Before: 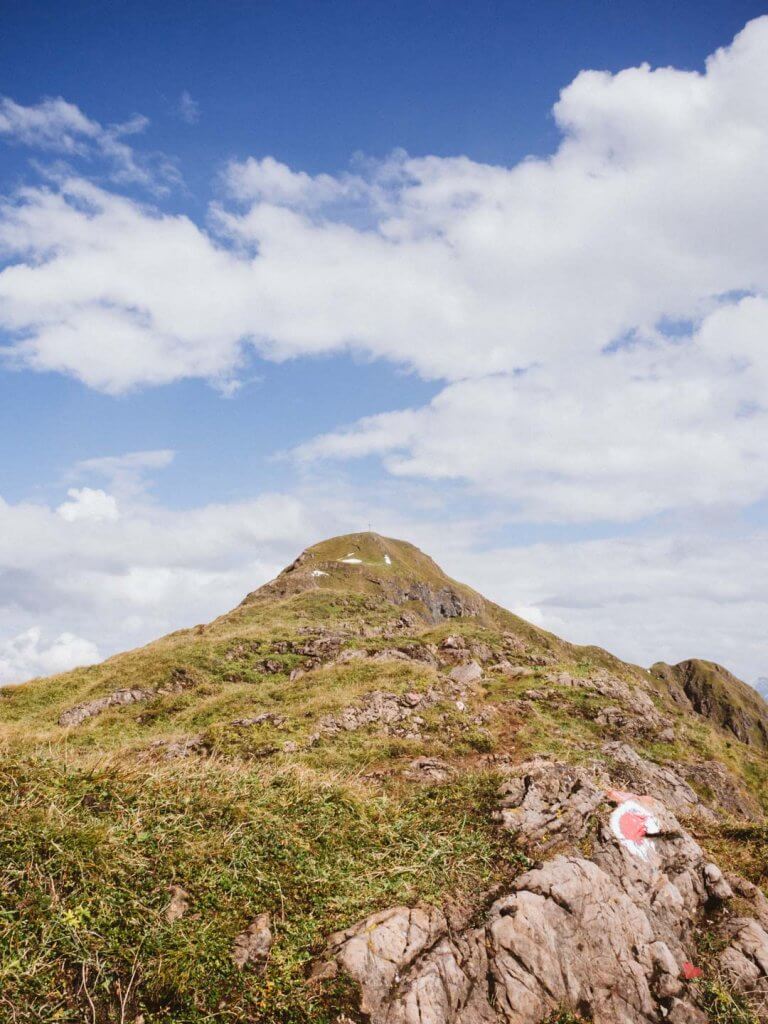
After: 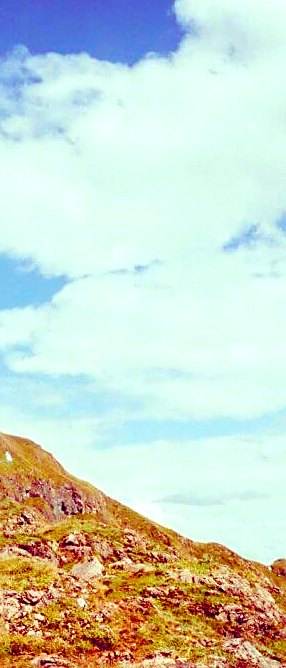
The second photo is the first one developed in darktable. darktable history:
color correction: highlights a* 3.14, highlights b* -1.48, shadows a* -0.055, shadows b* 2.39, saturation 0.978
sharpen: on, module defaults
crop and rotate: left 49.476%, top 10.084%, right 13.194%, bottom 24.668%
color balance rgb: shadows lift › luminance -18.691%, shadows lift › chroma 35.17%, highlights gain › luminance 15.482%, highlights gain › chroma 7.049%, highlights gain › hue 123.82°, global offset › luminance -0.301%, global offset › chroma 0.319%, global offset › hue 259.17°, linear chroma grading › shadows 9.656%, linear chroma grading › highlights 10.234%, linear chroma grading › global chroma 15.66%, linear chroma grading › mid-tones 14.92%, perceptual saturation grading › global saturation 34.527%, perceptual saturation grading › highlights -29.962%, perceptual saturation grading › shadows 35.615%, perceptual brilliance grading › global brilliance 10.471%, global vibrance -16.427%, contrast -5.543%
